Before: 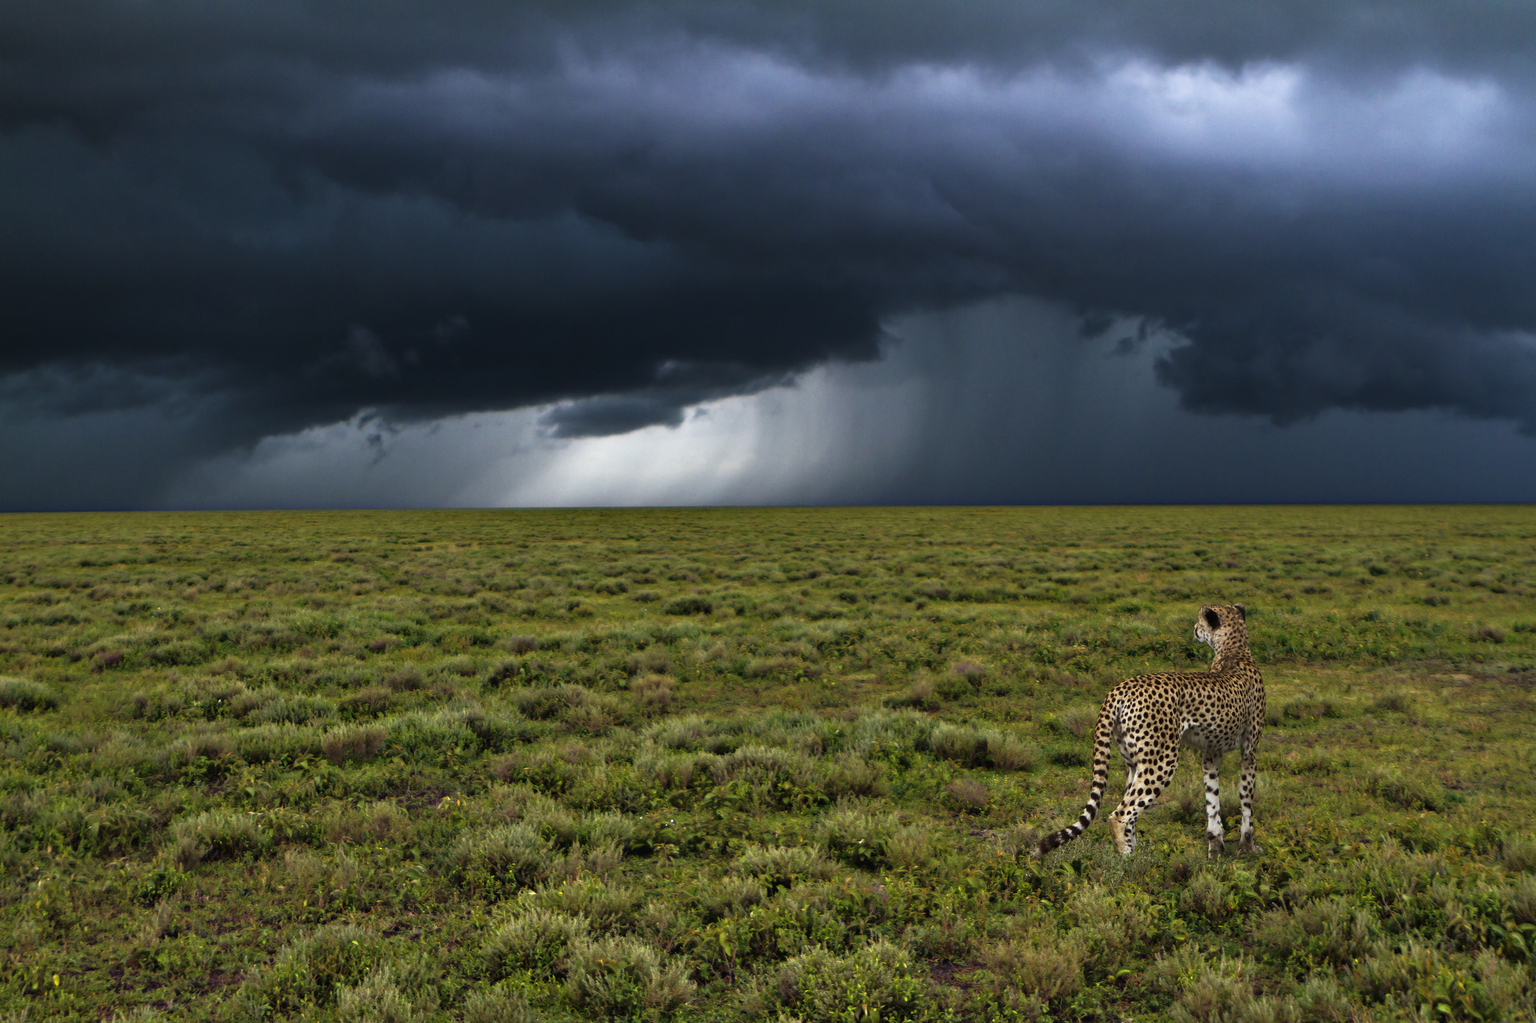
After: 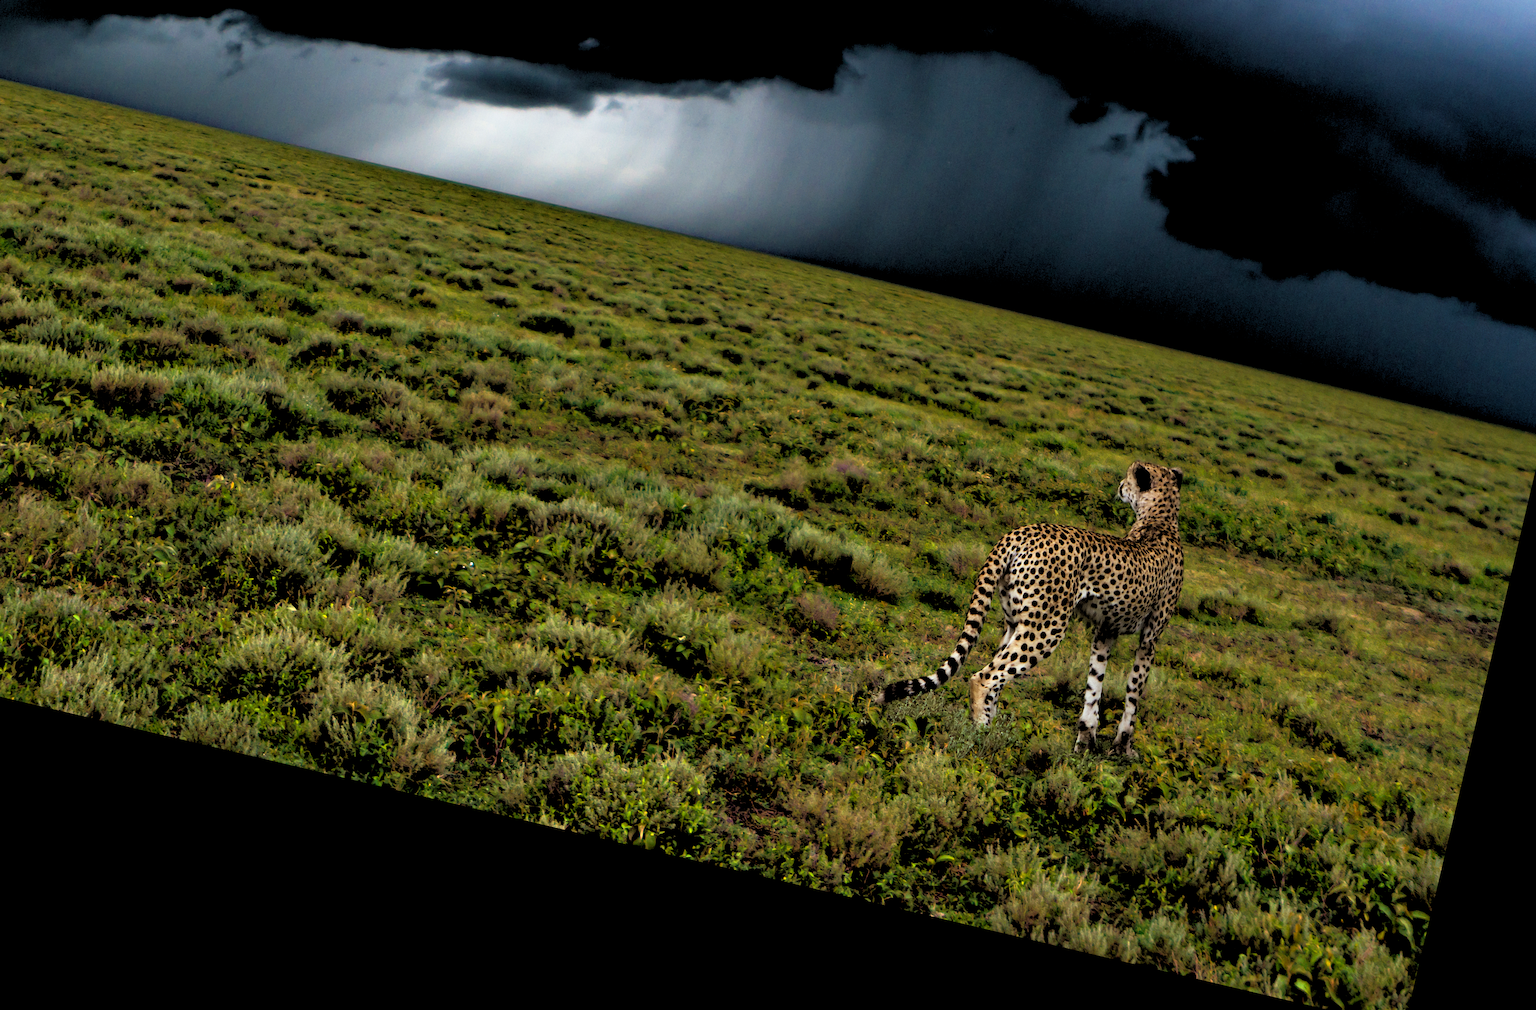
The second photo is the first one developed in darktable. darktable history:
rotate and perspective: rotation 13.27°, automatic cropping off
crop and rotate: left 17.299%, top 35.115%, right 7.015%, bottom 1.024%
rgb levels: levels [[0.029, 0.461, 0.922], [0, 0.5, 1], [0, 0.5, 1]]
